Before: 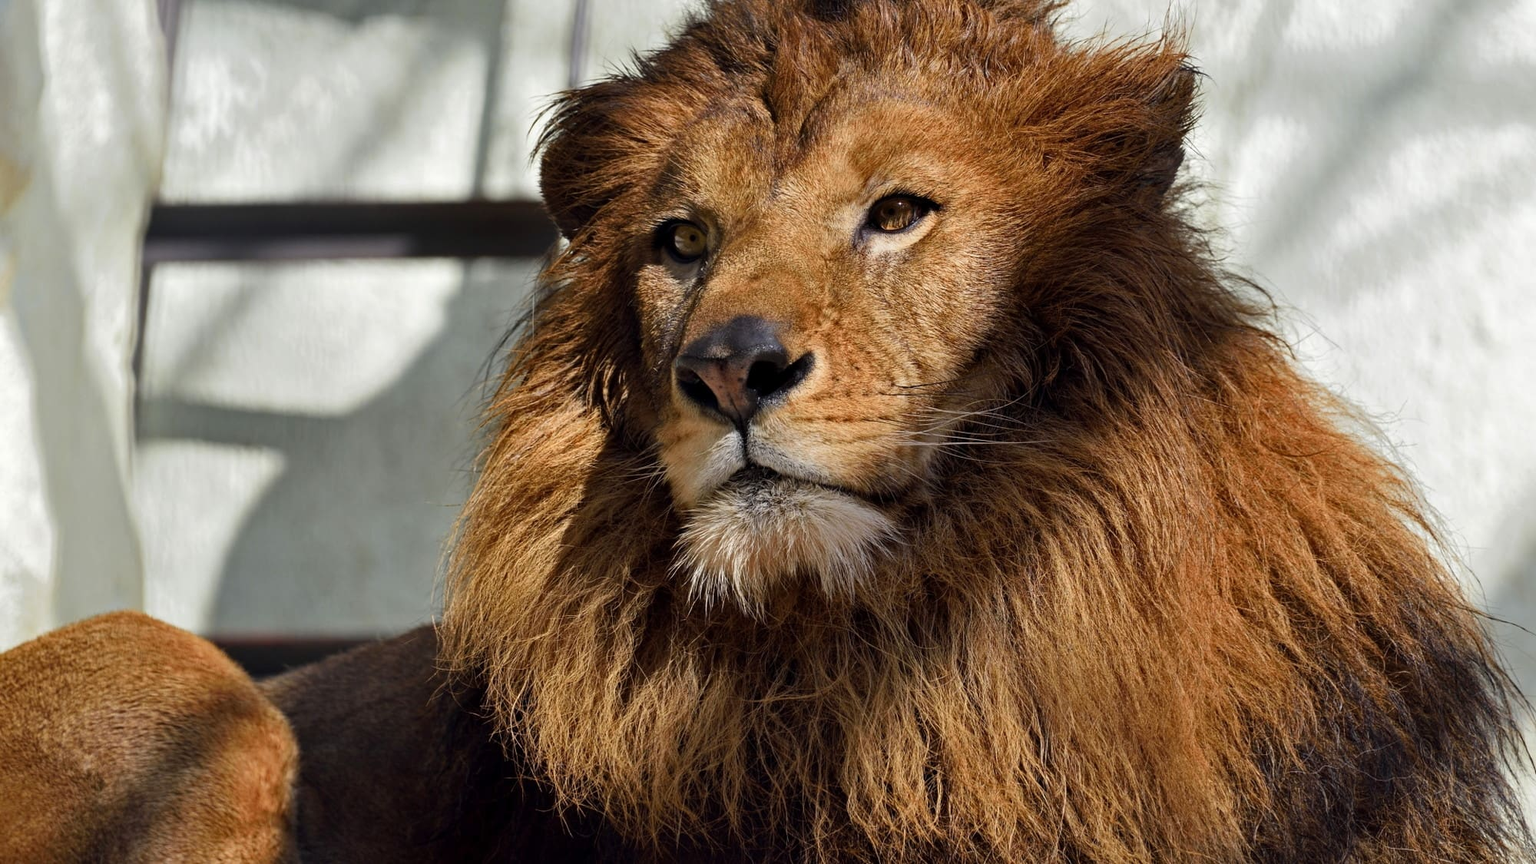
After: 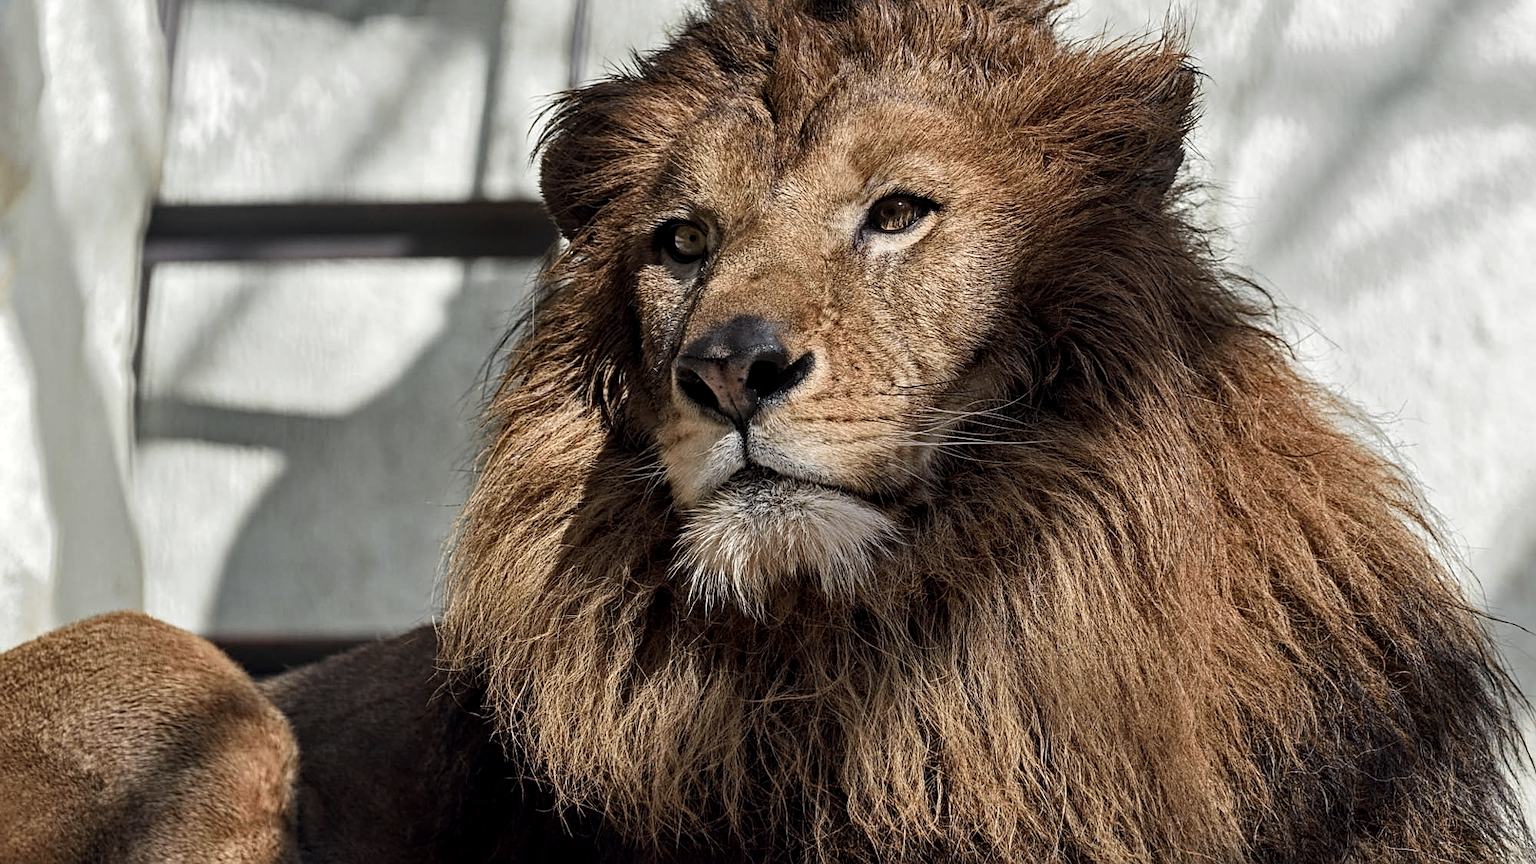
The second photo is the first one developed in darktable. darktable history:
local contrast: on, module defaults
contrast brightness saturation: contrast 0.099, saturation -0.369
sharpen: on, module defaults
